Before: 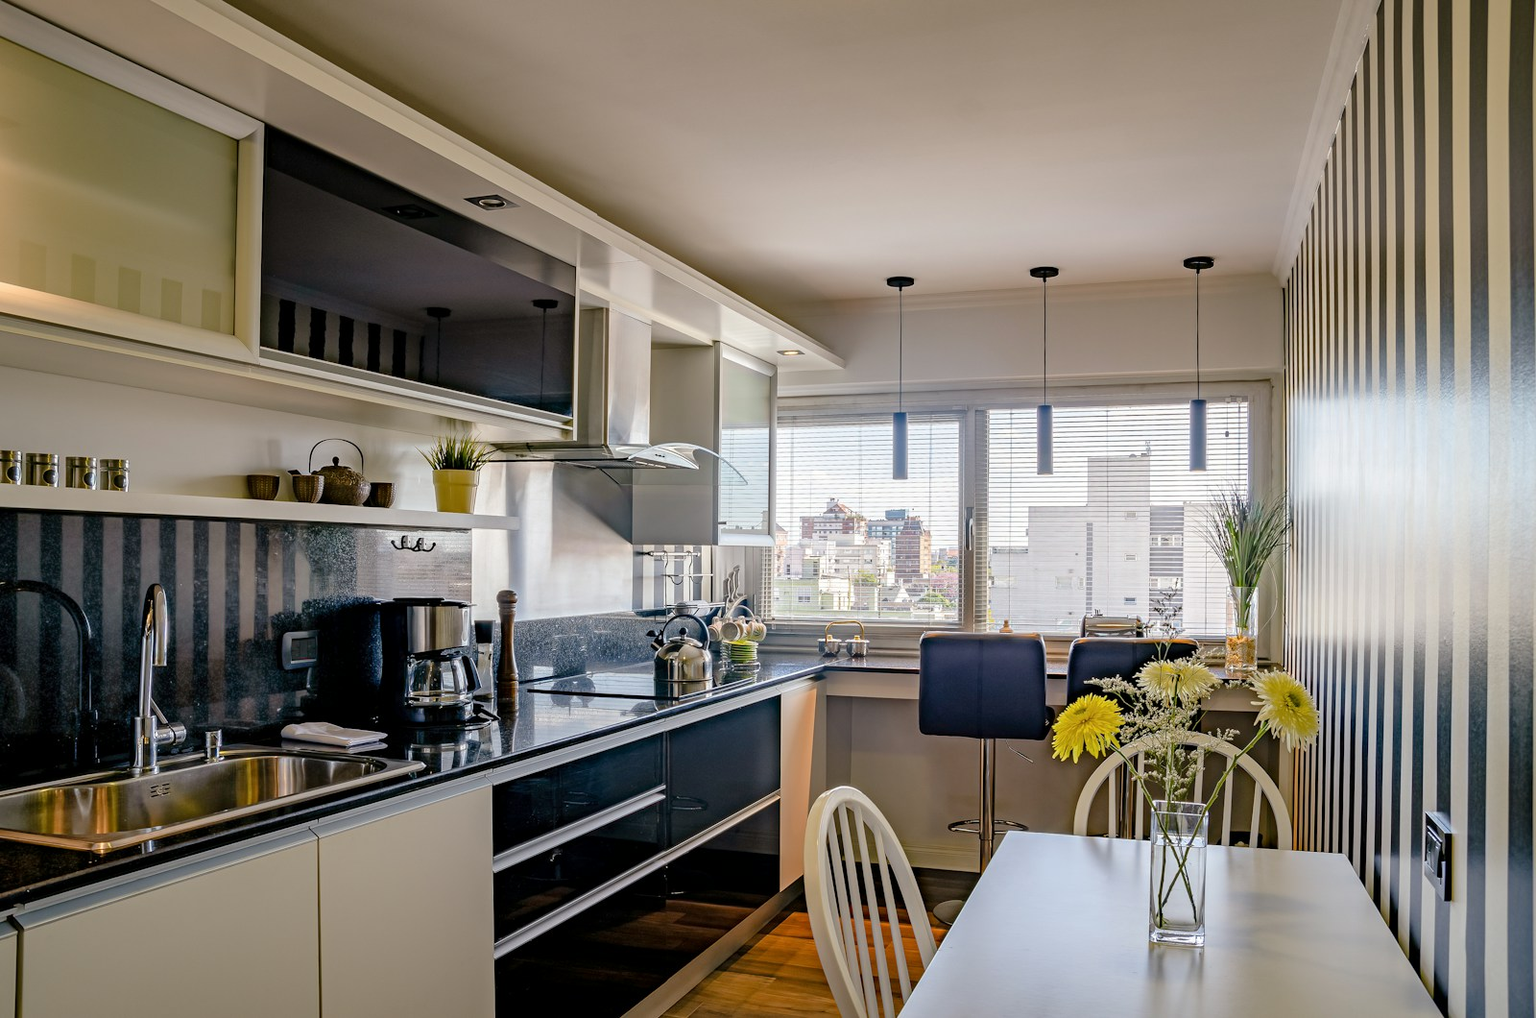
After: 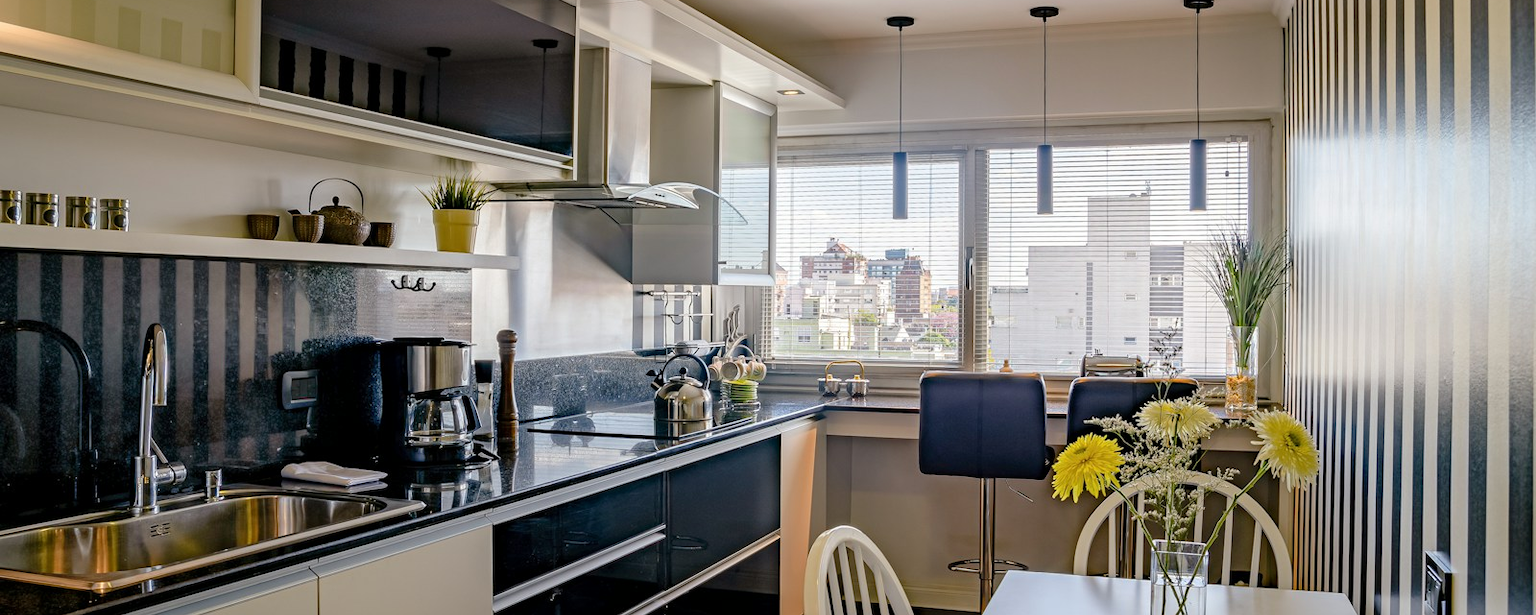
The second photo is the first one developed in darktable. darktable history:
crop and rotate: top 25.572%, bottom 13.939%
